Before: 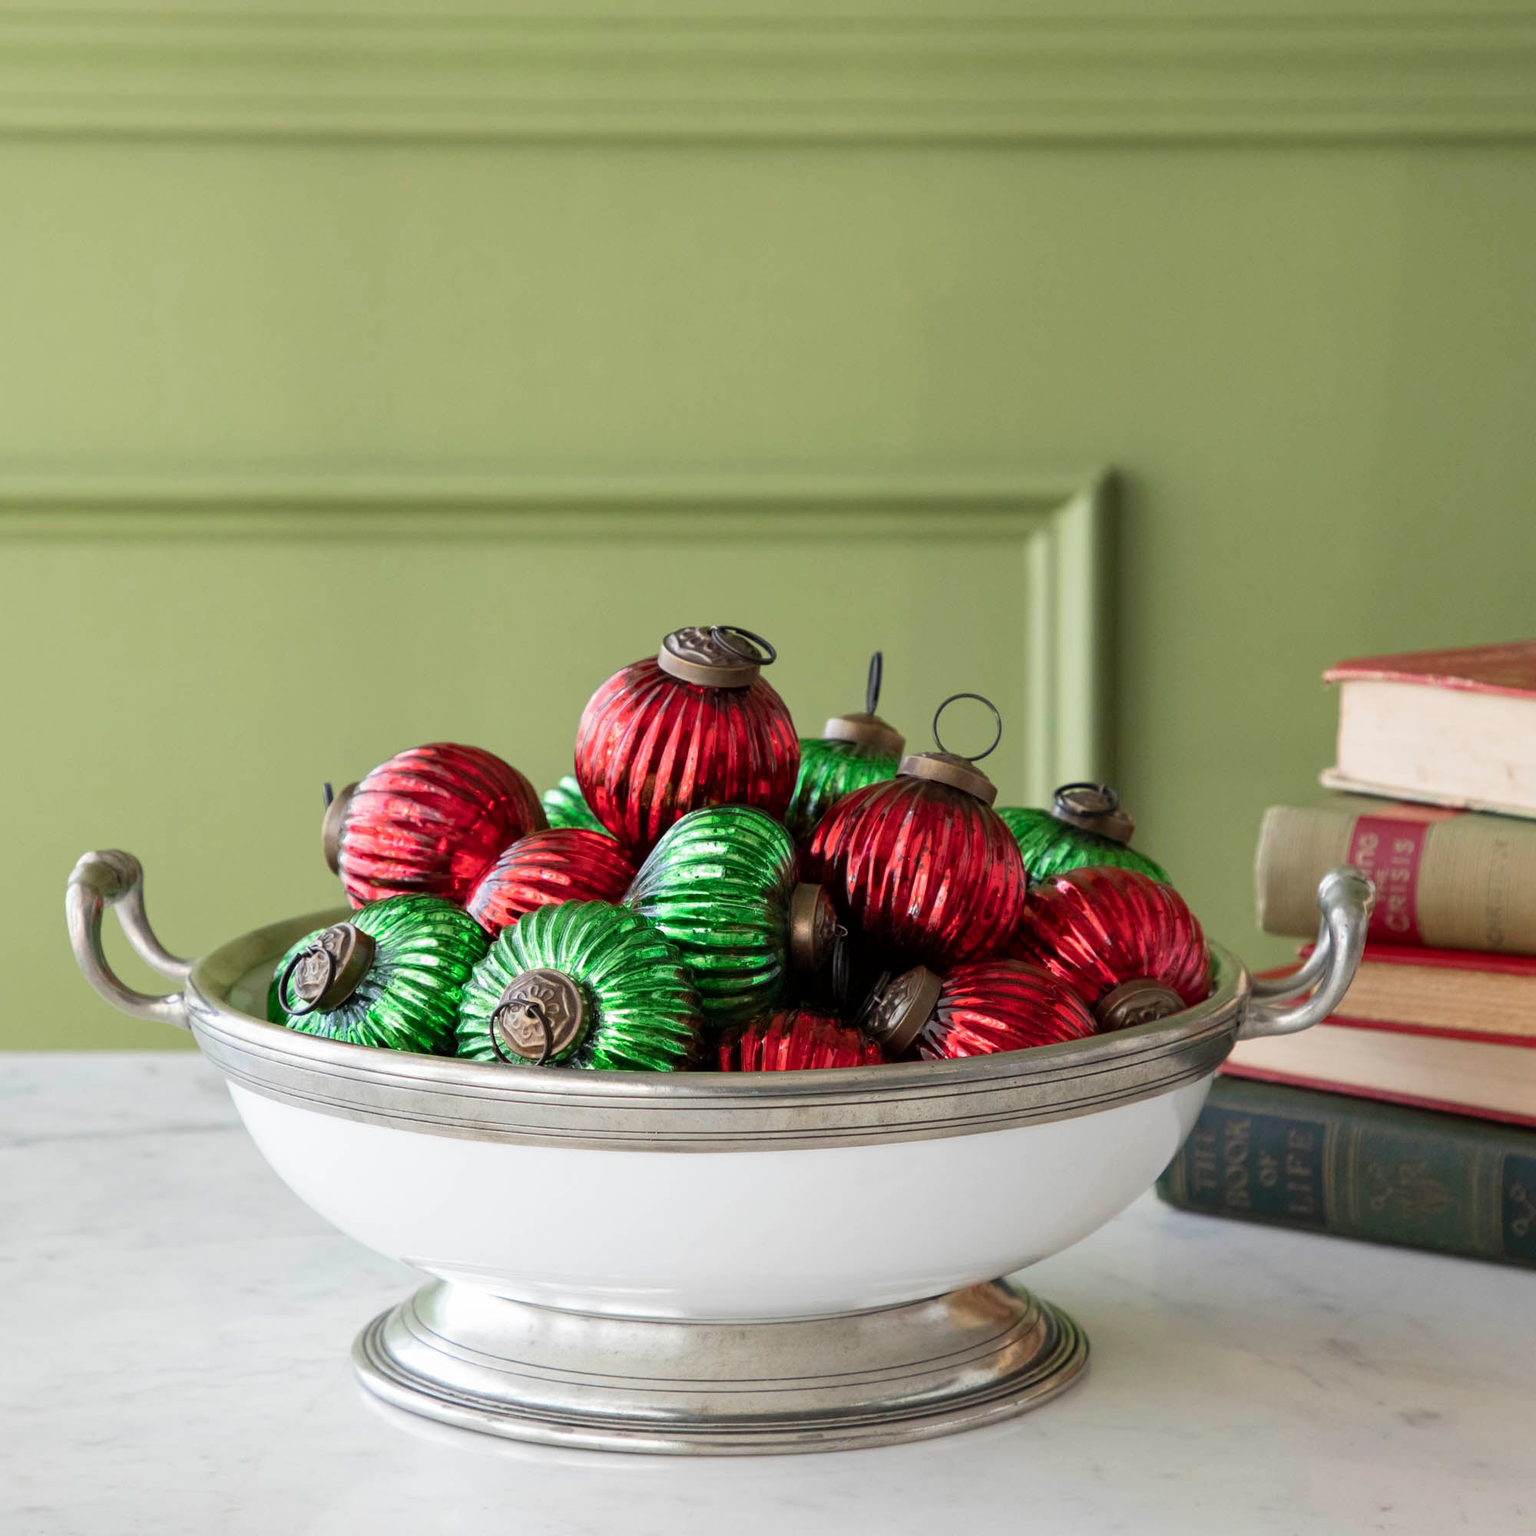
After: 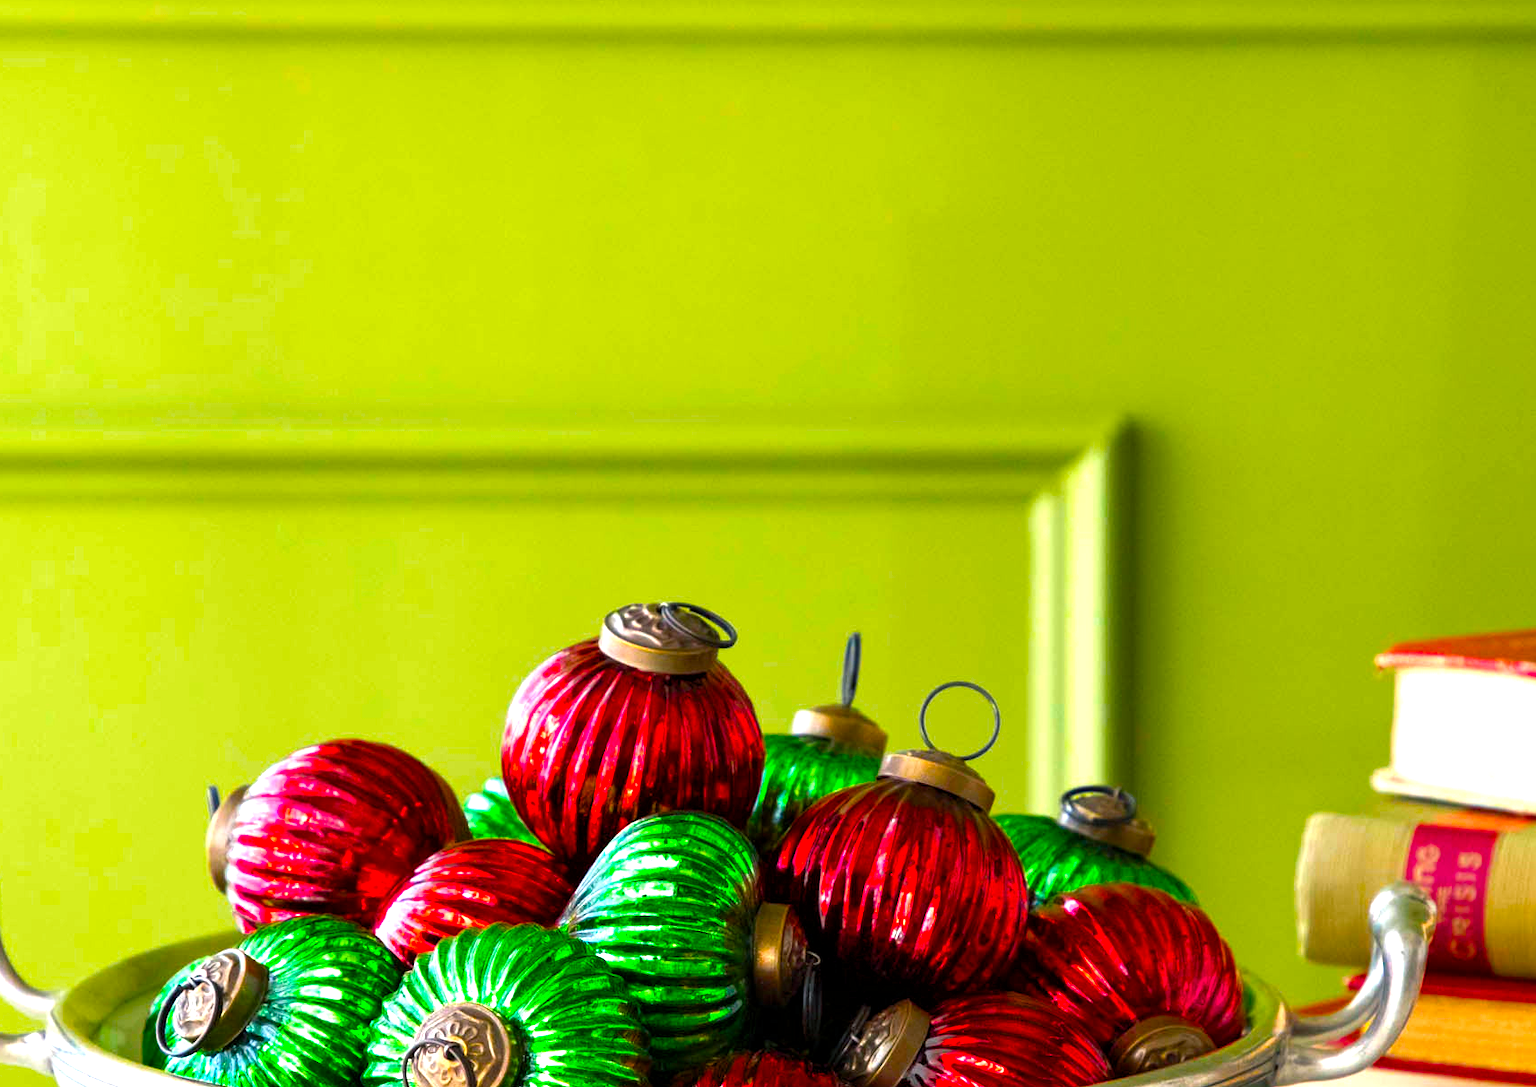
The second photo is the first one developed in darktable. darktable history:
crop and rotate: left 9.463%, top 7.151%, right 4.84%, bottom 32.181%
color balance rgb: shadows lift › chroma 2.001%, shadows lift › hue 216.73°, highlights gain › luminance 14.865%, perceptual saturation grading › global saturation 63.673%, perceptual saturation grading › highlights 59.715%, perceptual saturation grading › mid-tones 49.458%, perceptual saturation grading › shadows 49.358%, perceptual brilliance grading › global brilliance 24.589%
